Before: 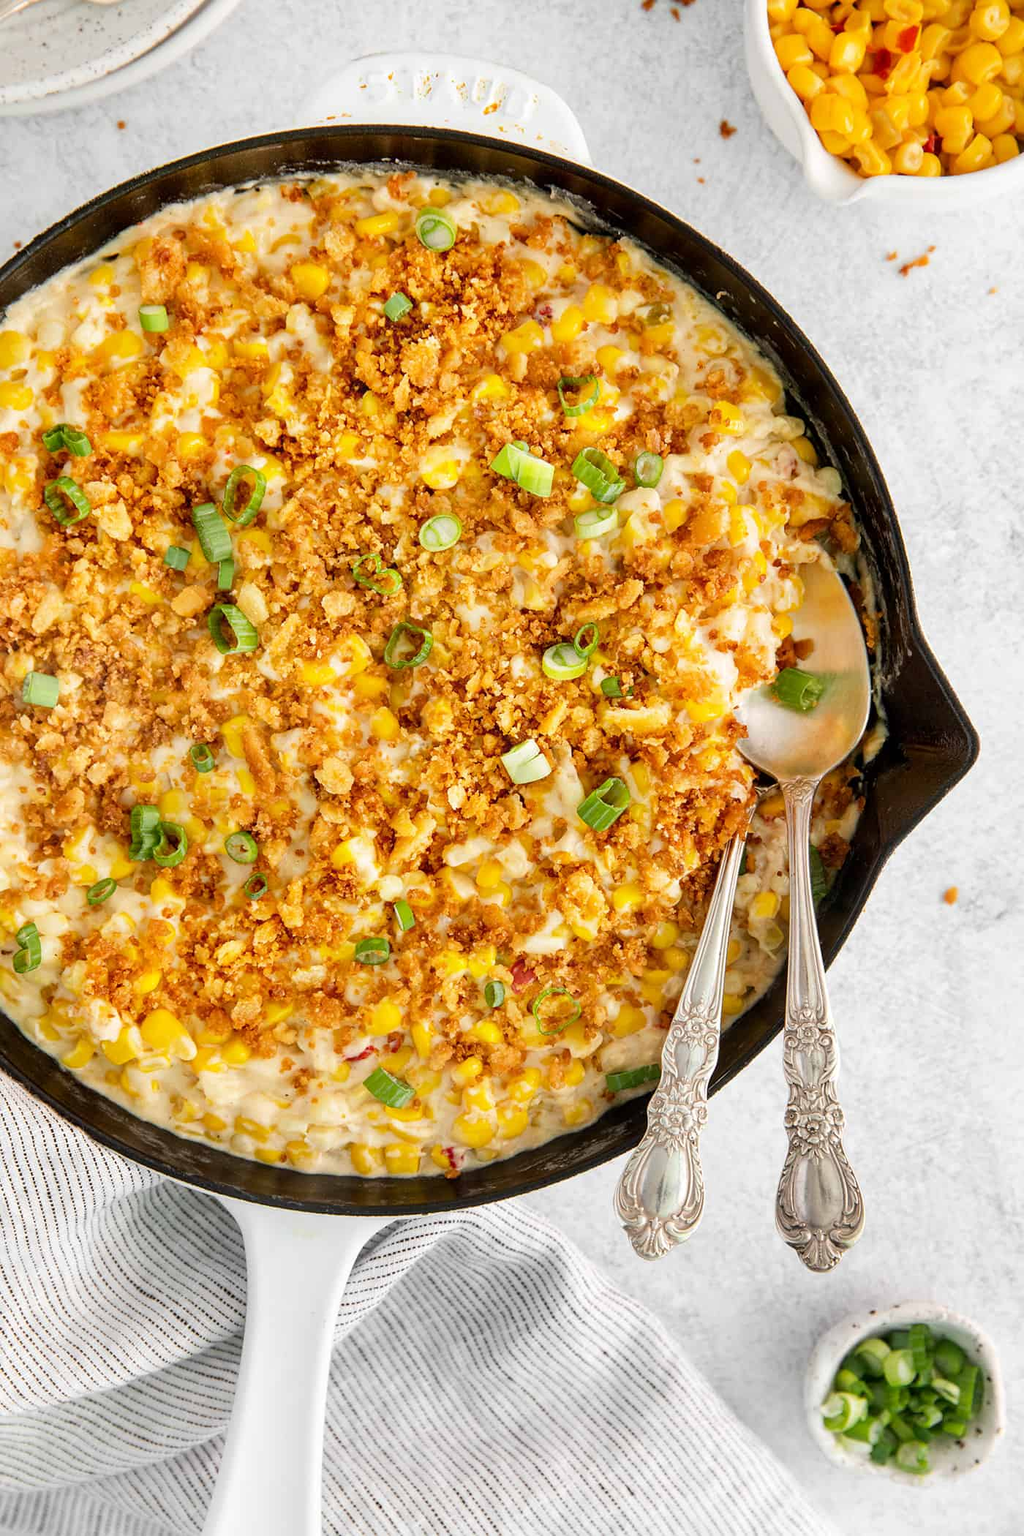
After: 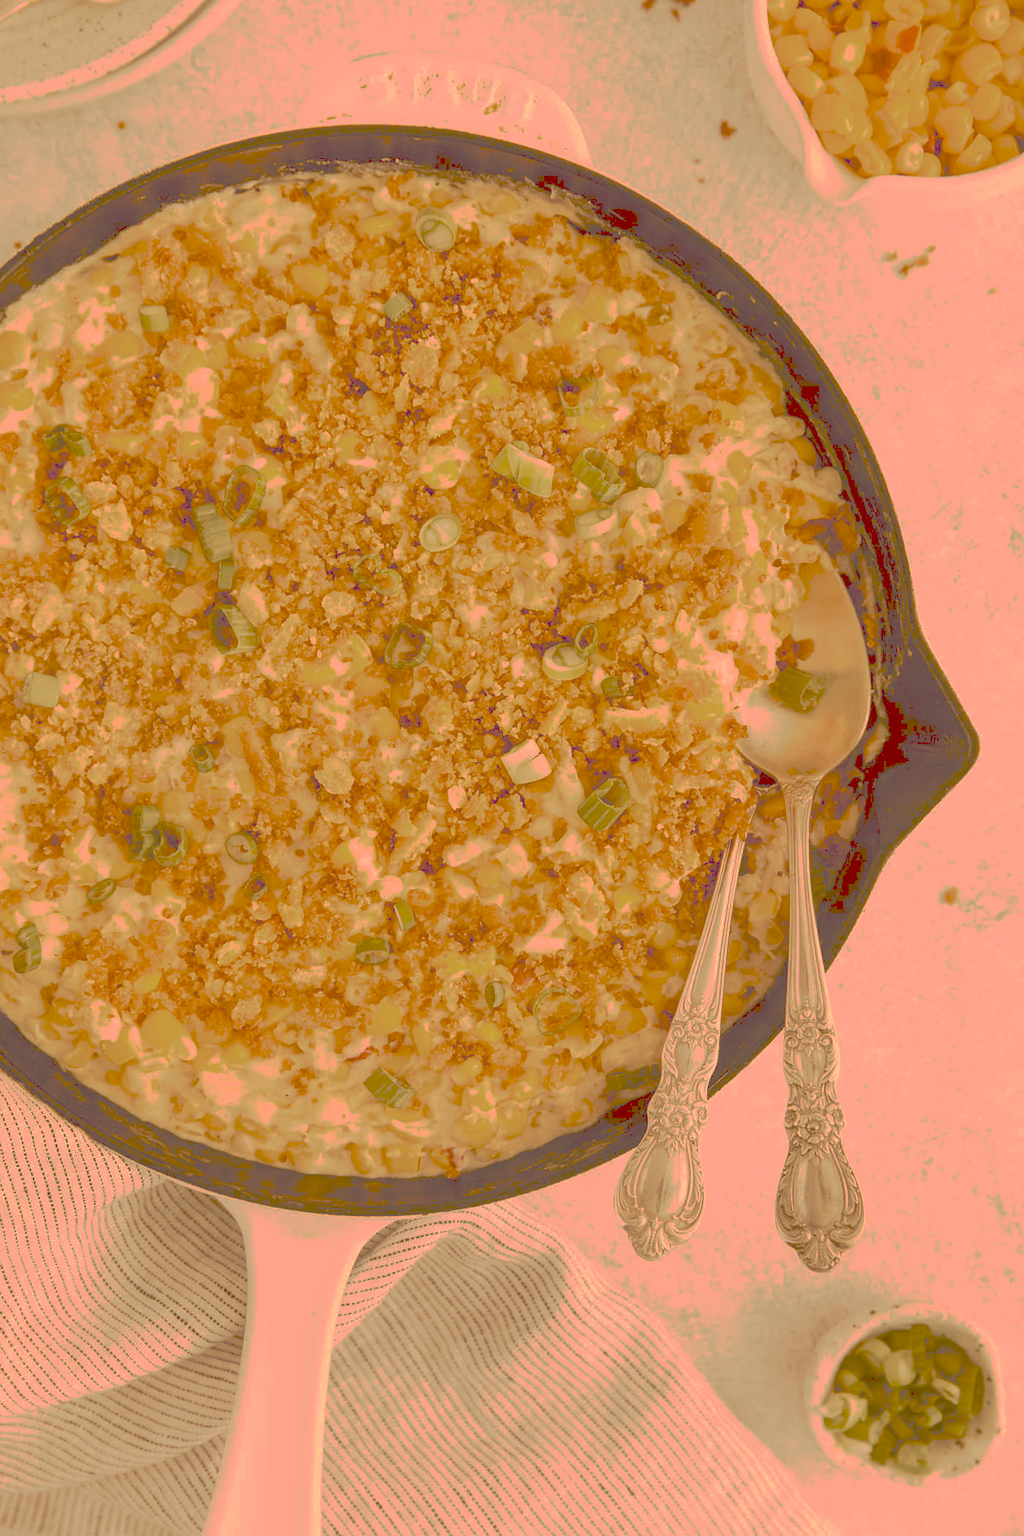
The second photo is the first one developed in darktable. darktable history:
tone curve: curves: ch0 [(0, 0) (0.003, 0.322) (0.011, 0.327) (0.025, 0.345) (0.044, 0.365) (0.069, 0.378) (0.1, 0.391) (0.136, 0.403) (0.177, 0.412) (0.224, 0.429) (0.277, 0.448) (0.335, 0.474) (0.399, 0.503) (0.468, 0.537) (0.543, 0.57) (0.623, 0.61) (0.709, 0.653) (0.801, 0.699) (0.898, 0.75) (1, 1)], preserve colors none
color look up table: target L [96.47, 85, 88.94, 79.45, 75.85, 63.19, 69.02, 71.4, 66.75, 48.12, 52.43, 57, 41.42, 18.89, 5.6, 204.45, 78.59, 68.57, 61.8, 62.06, 59.51, 50.6, 48.87, 38.15, 25.82, 25.2, 19.92, 88.04, 81.83, 75.97, 66.44, 64.98, 60.09, 62.16, 46.29, 50.81, 35.33, 38.66, 40.14, 27.17, 13.52, 88.06, 74.59, 70.76, 75.11, 54.87, 48.39, 27.76, 15.59], target a [15.31, 11.64, 21.99, 17.77, -13.19, -39.73, -0.479, 4.096, 6.353, -21.86, 23.7, 17.67, -0.762, 13.56, 22.1, 0.001, 28.45, 60.73, 41.75, 58.86, 29.68, 87.51, 74.28, 43.75, 37.42, 63.23, 57.51, 27.76, 40.51, 57.11, 32.81, 89.02, 82.85, 39.06, 28.79, 66.56, 15.19, 36.79, 65.96, 63.45, 40.83, 10.65, -31.2, -4.726, 19.45, 6.654, 3.226, 16.03, 30.96], target b [52.62, 88.75, 75.82, 133.72, 54.21, 88.89, 114.7, 55.25, 105.61, 75.34, 89.76, 87.41, 70.84, 32.23, 9.355, -0.003, 105.55, 60.41, 100.14, 94.02, 64.56, 86.55, 81.19, 64.93, 44.1, 43.04, 33.86, 38.18, 51.64, 31.11, 29.53, 12.97, 36.32, 32.41, 59.51, 22, 3.434, 45.7, 65.84, 26.13, 22.8, 43, 39.06, 30.71, 48.76, 48.67, 15.83, 47.08, 26.27], num patches 49
